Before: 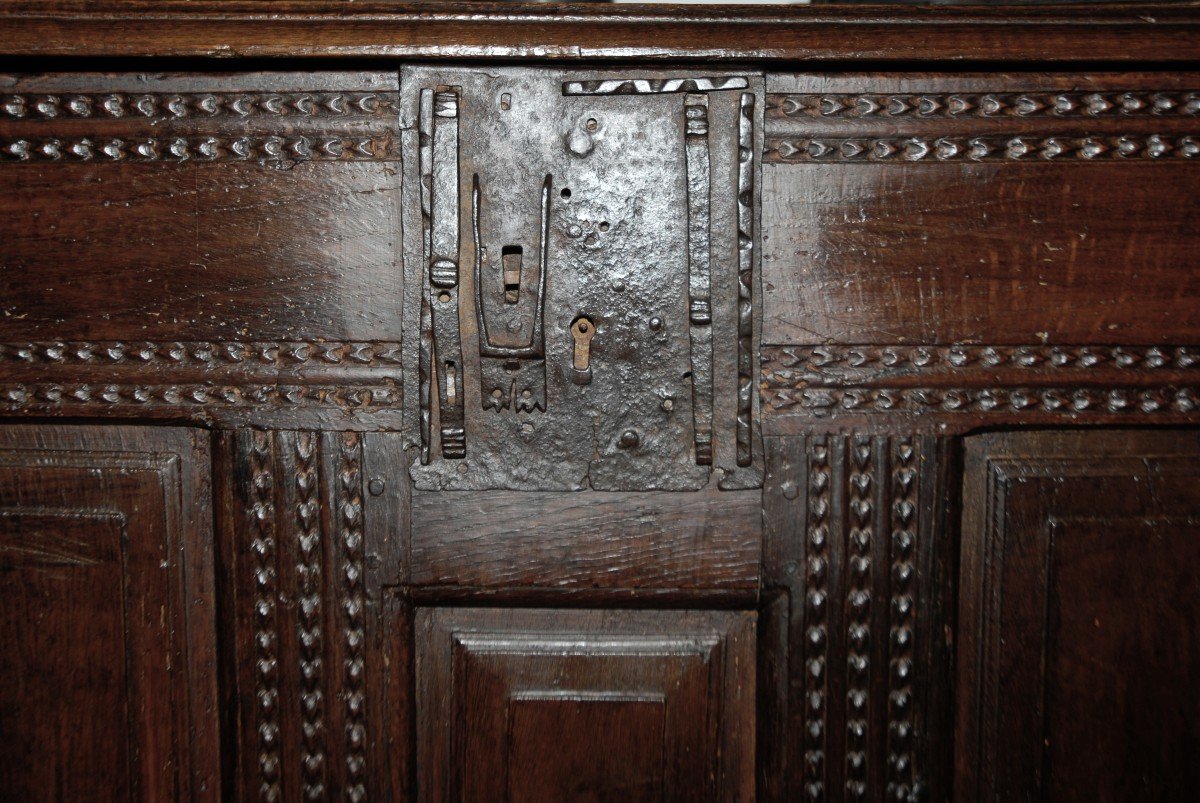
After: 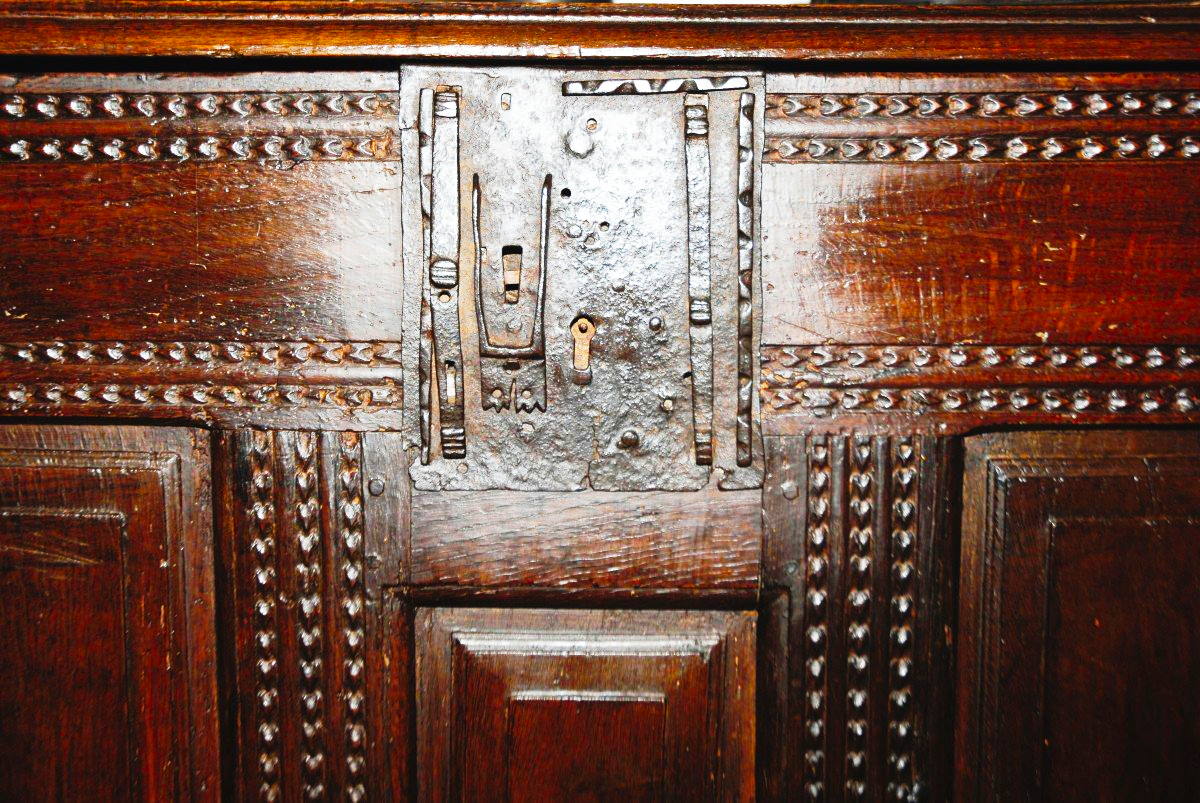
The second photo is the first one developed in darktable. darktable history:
base curve: curves: ch0 [(0, 0) (0.007, 0.004) (0.027, 0.03) (0.046, 0.07) (0.207, 0.54) (0.442, 0.872) (0.673, 0.972) (1, 1)], preserve colors none
color balance rgb: global offset › luminance 0.478%, perceptual saturation grading › global saturation 20%, perceptual saturation grading › highlights -24.861%, perceptual saturation grading › shadows 49.656%, perceptual brilliance grading › mid-tones 9.611%, perceptual brilliance grading › shadows 15.006%
